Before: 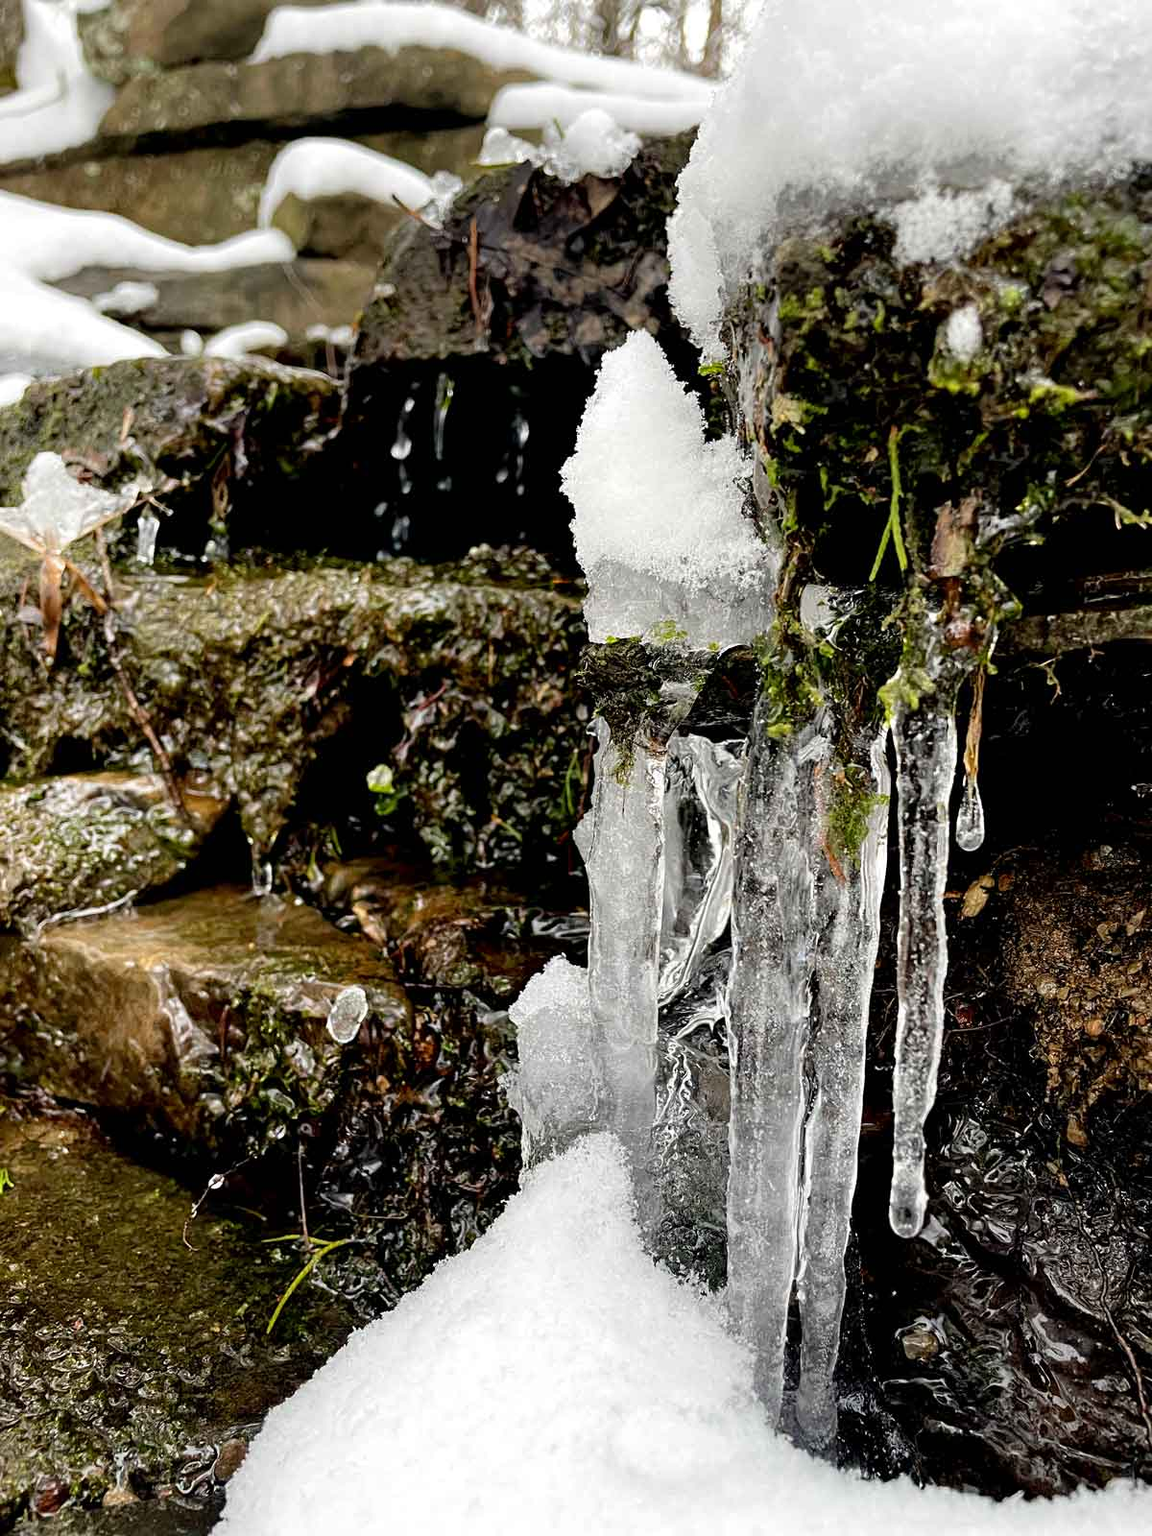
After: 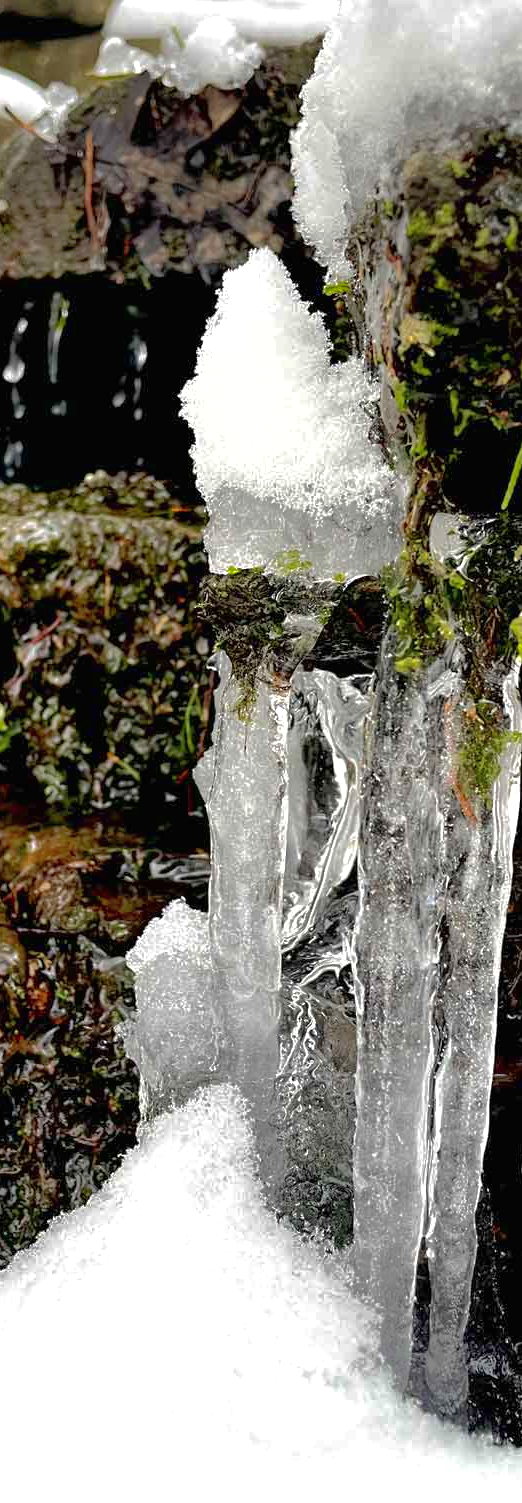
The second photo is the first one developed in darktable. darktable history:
crop: left 33.692%, top 6.037%, right 22.793%
exposure: black level correction 0, exposure 0.3 EV, compensate highlight preservation false
shadows and highlights: highlights -60.1
